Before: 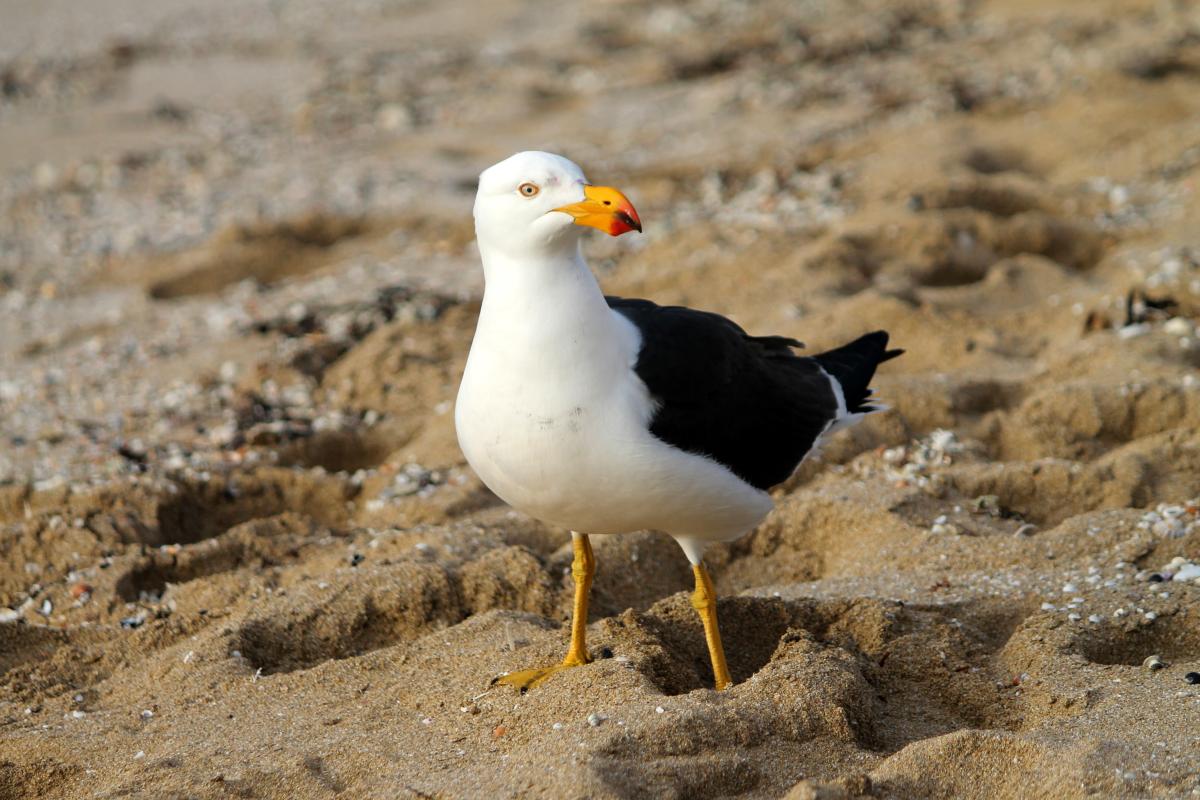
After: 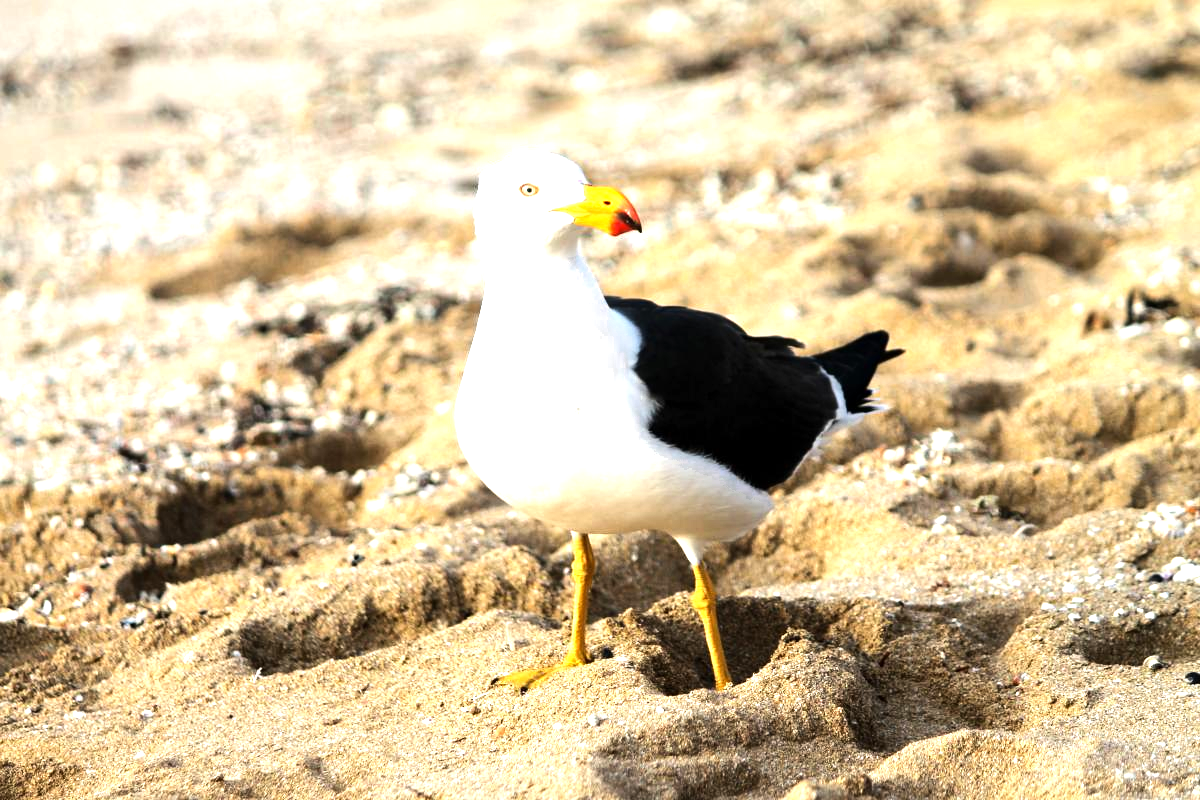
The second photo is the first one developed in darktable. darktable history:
color zones: curves: ch0 [(0, 0.5) (0.143, 0.5) (0.286, 0.5) (0.429, 0.5) (0.571, 0.5) (0.714, 0.476) (0.857, 0.5) (1, 0.5)]; ch2 [(0, 0.5) (0.143, 0.5) (0.286, 0.5) (0.429, 0.5) (0.571, 0.5) (0.714, 0.487) (0.857, 0.5) (1, 0.5)], process mode strong
tone equalizer: -8 EV -0.739 EV, -7 EV -0.717 EV, -6 EV -0.609 EV, -5 EV -0.369 EV, -3 EV 0.373 EV, -2 EV 0.6 EV, -1 EV 0.697 EV, +0 EV 0.773 EV, edges refinement/feathering 500, mask exposure compensation -1.57 EV, preserve details no
exposure: exposure 1 EV, compensate exposure bias true, compensate highlight preservation false
